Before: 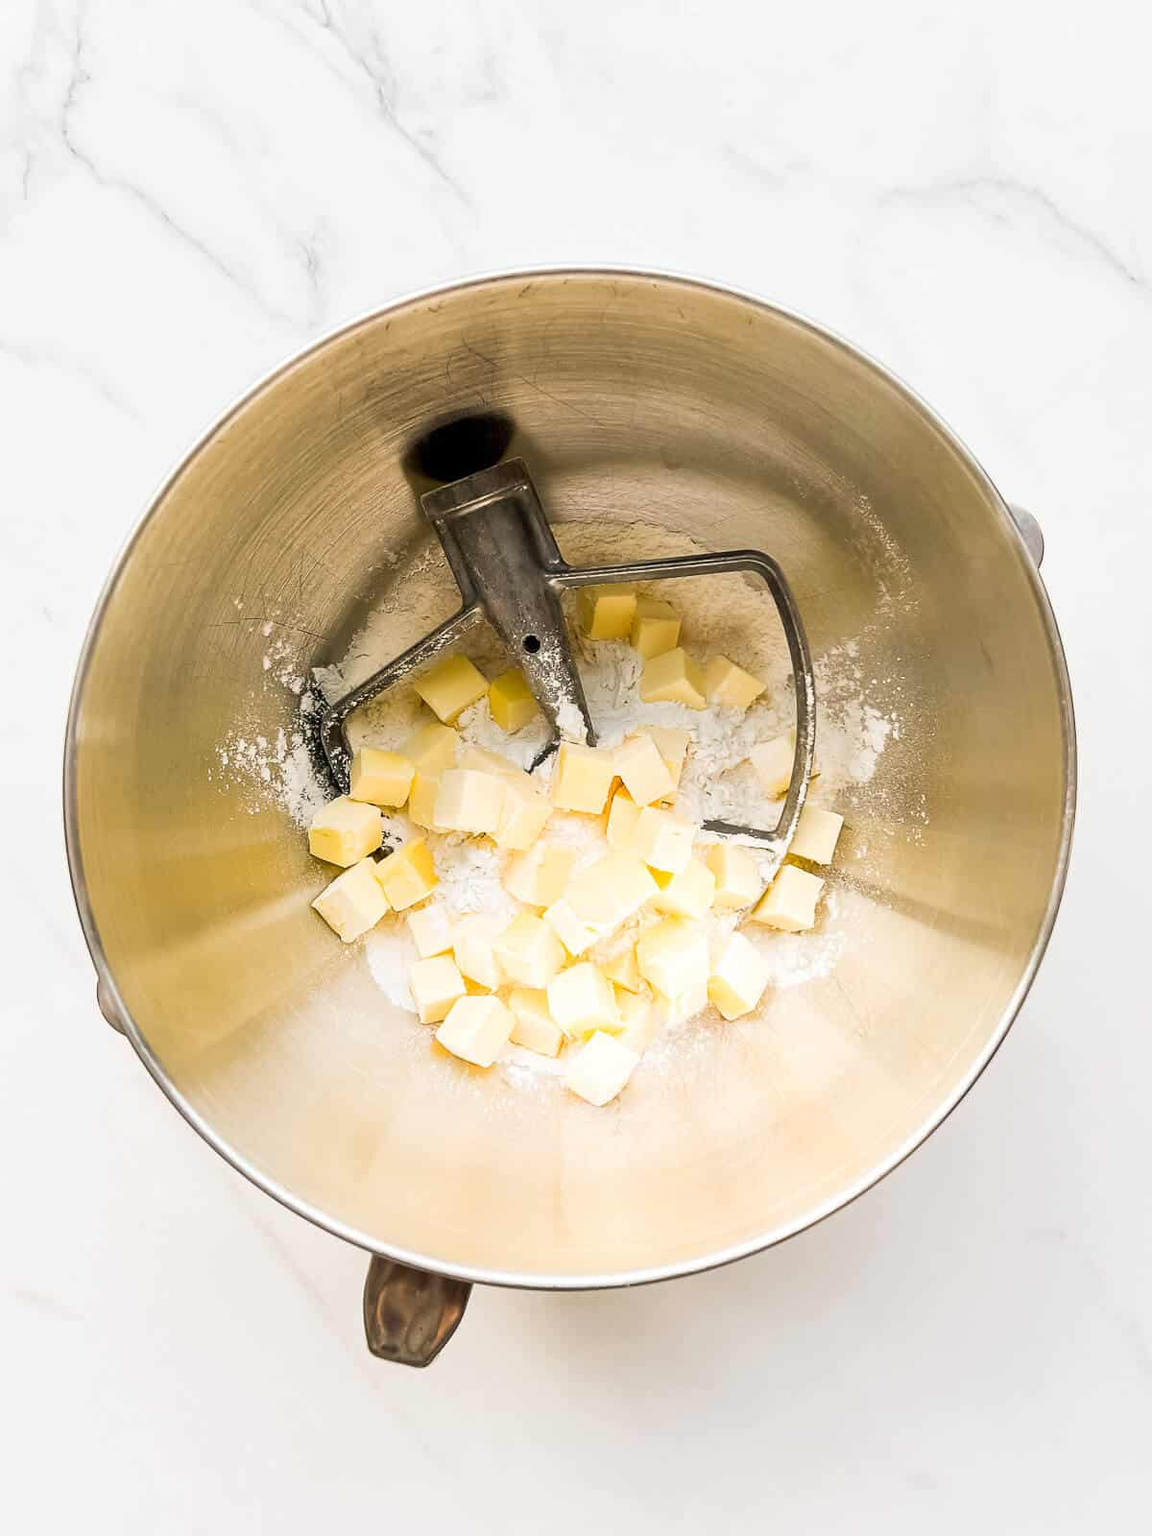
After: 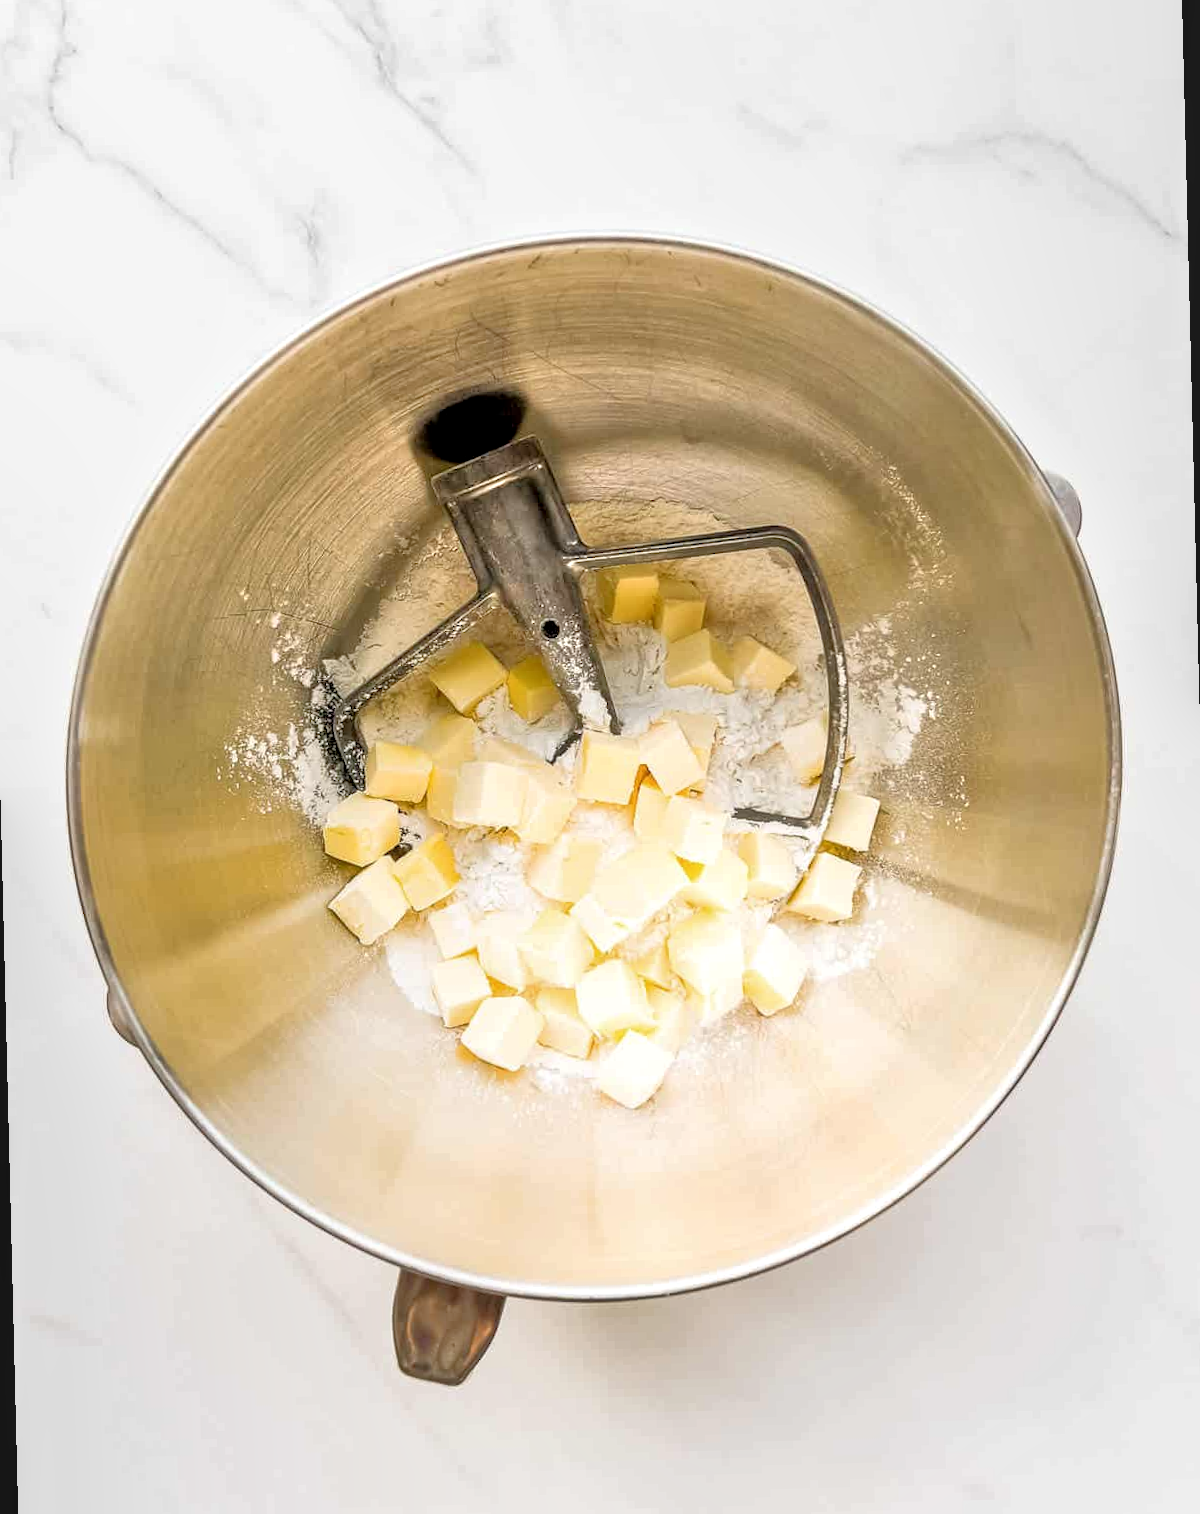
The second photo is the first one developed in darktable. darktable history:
tone equalizer: -7 EV 0.15 EV, -6 EV 0.6 EV, -5 EV 1.15 EV, -4 EV 1.33 EV, -3 EV 1.15 EV, -2 EV 0.6 EV, -1 EV 0.15 EV, mask exposure compensation -0.5 EV
rotate and perspective: rotation -1.42°, crop left 0.016, crop right 0.984, crop top 0.035, crop bottom 0.965
contrast brightness saturation: saturation -0.05
local contrast: on, module defaults
